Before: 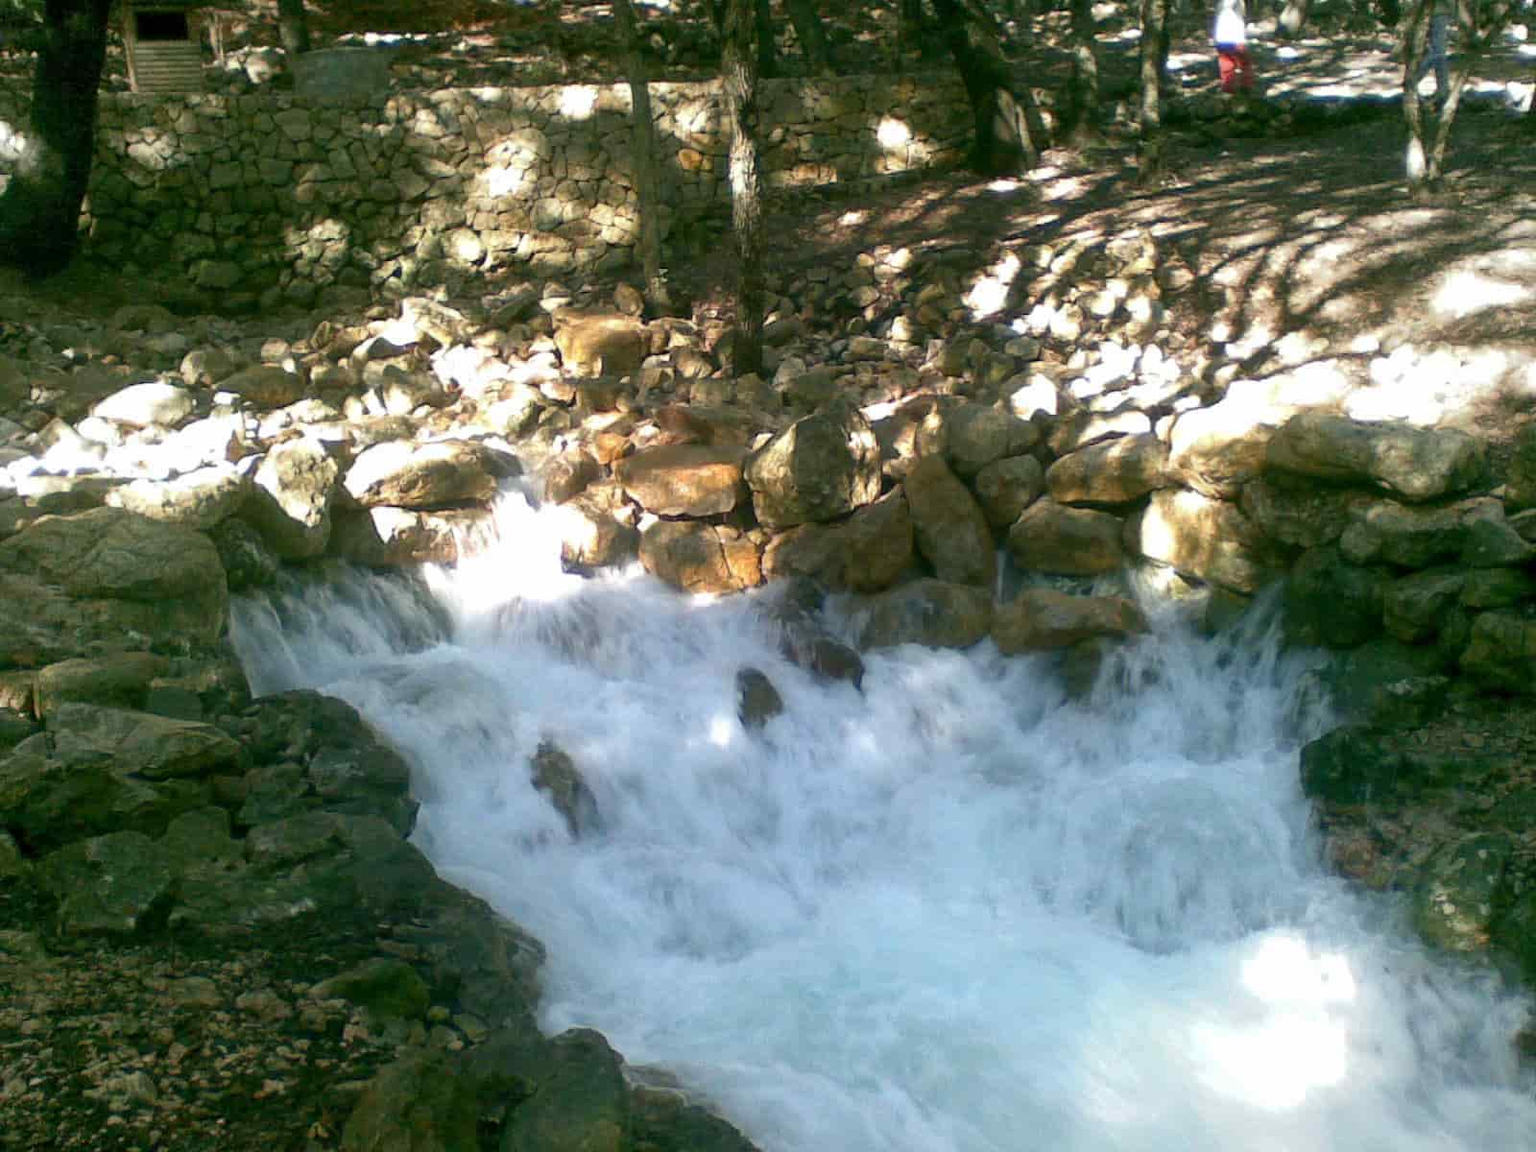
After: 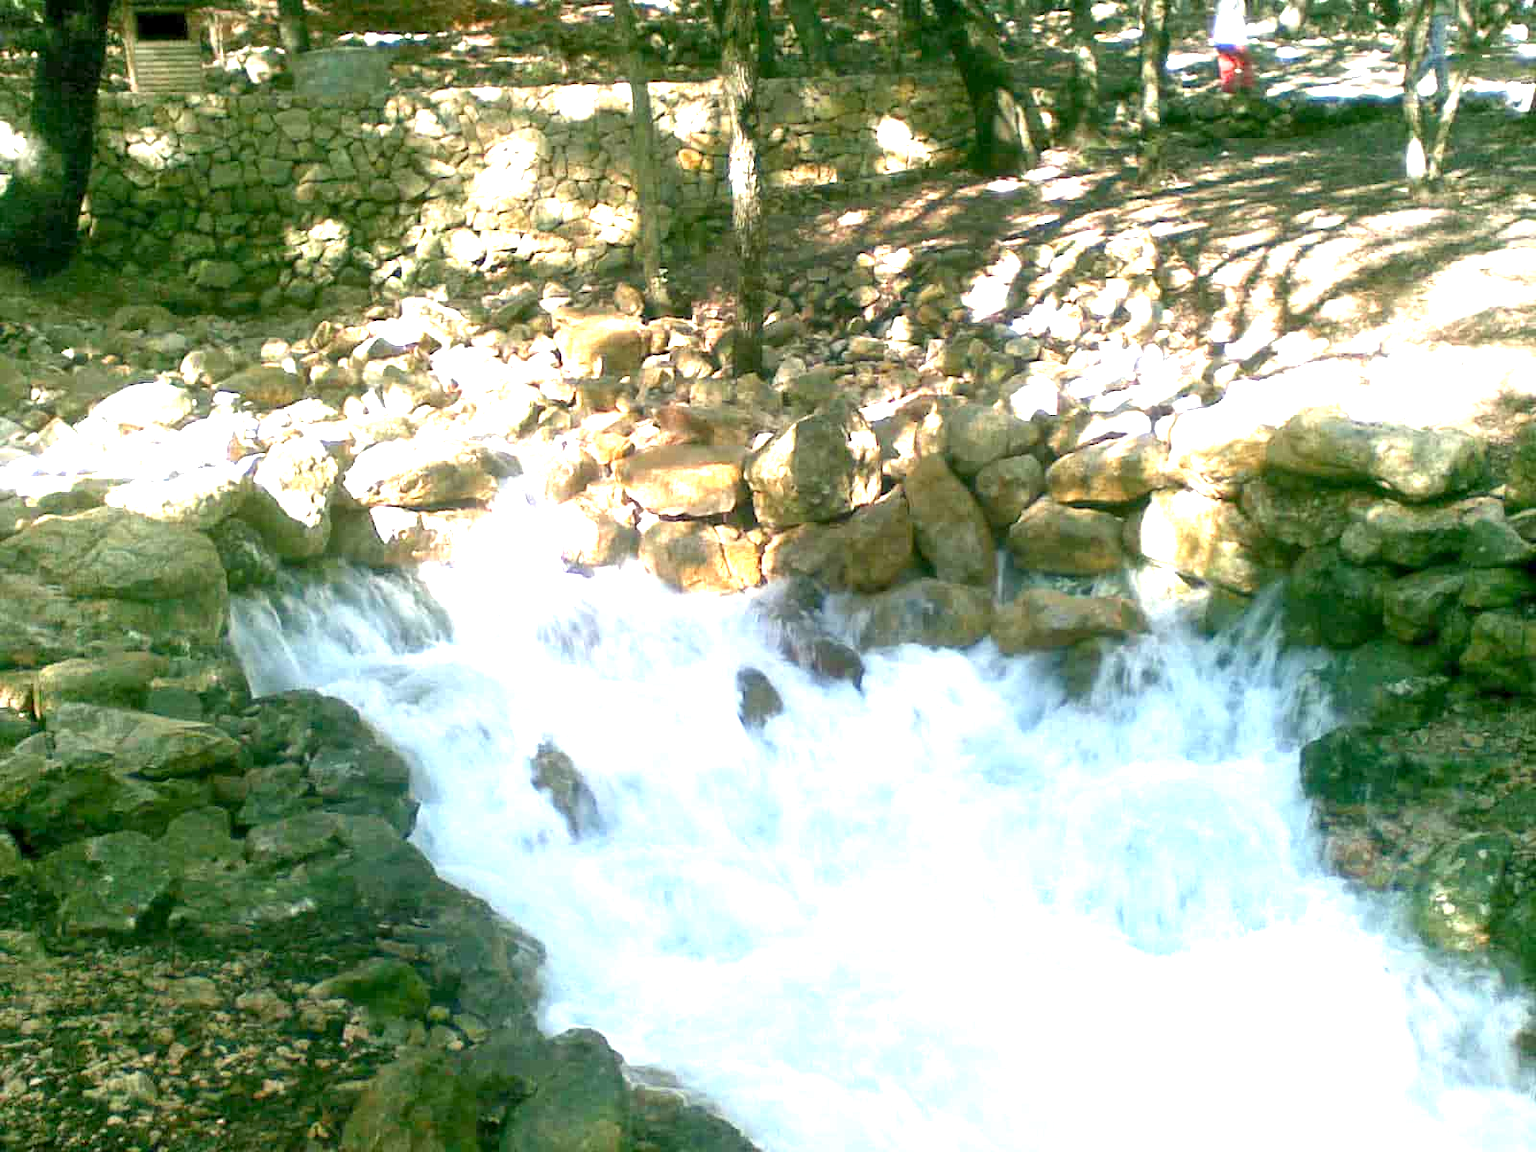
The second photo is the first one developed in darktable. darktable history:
exposure: black level correction 0.001, exposure 1.65 EV, compensate highlight preservation false
